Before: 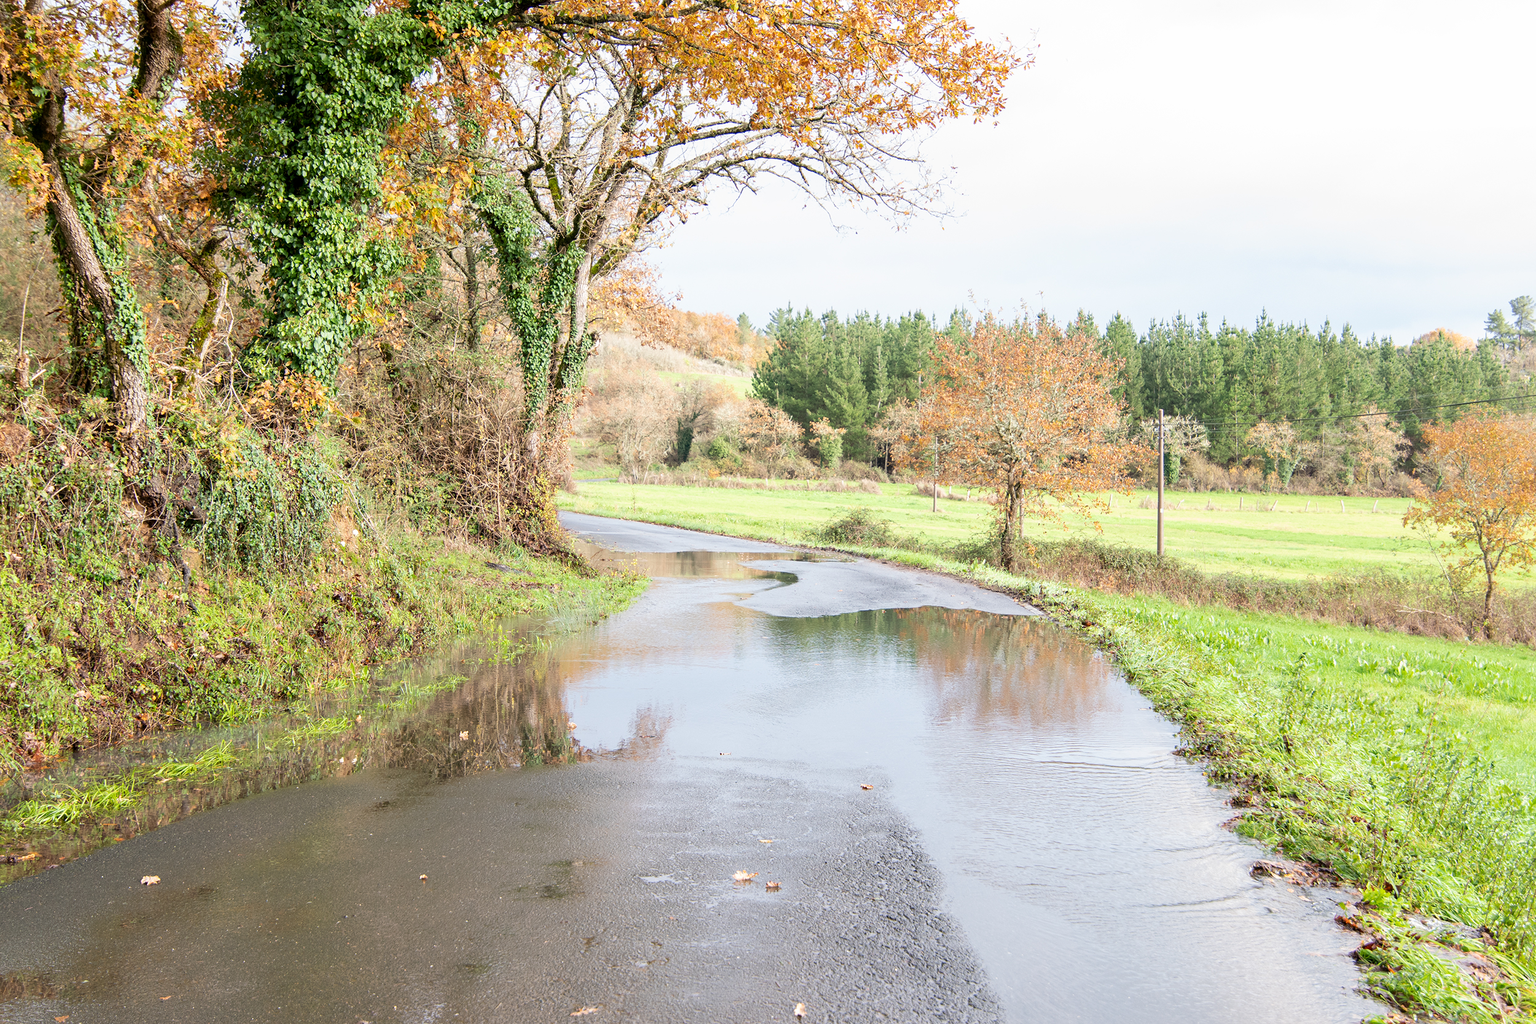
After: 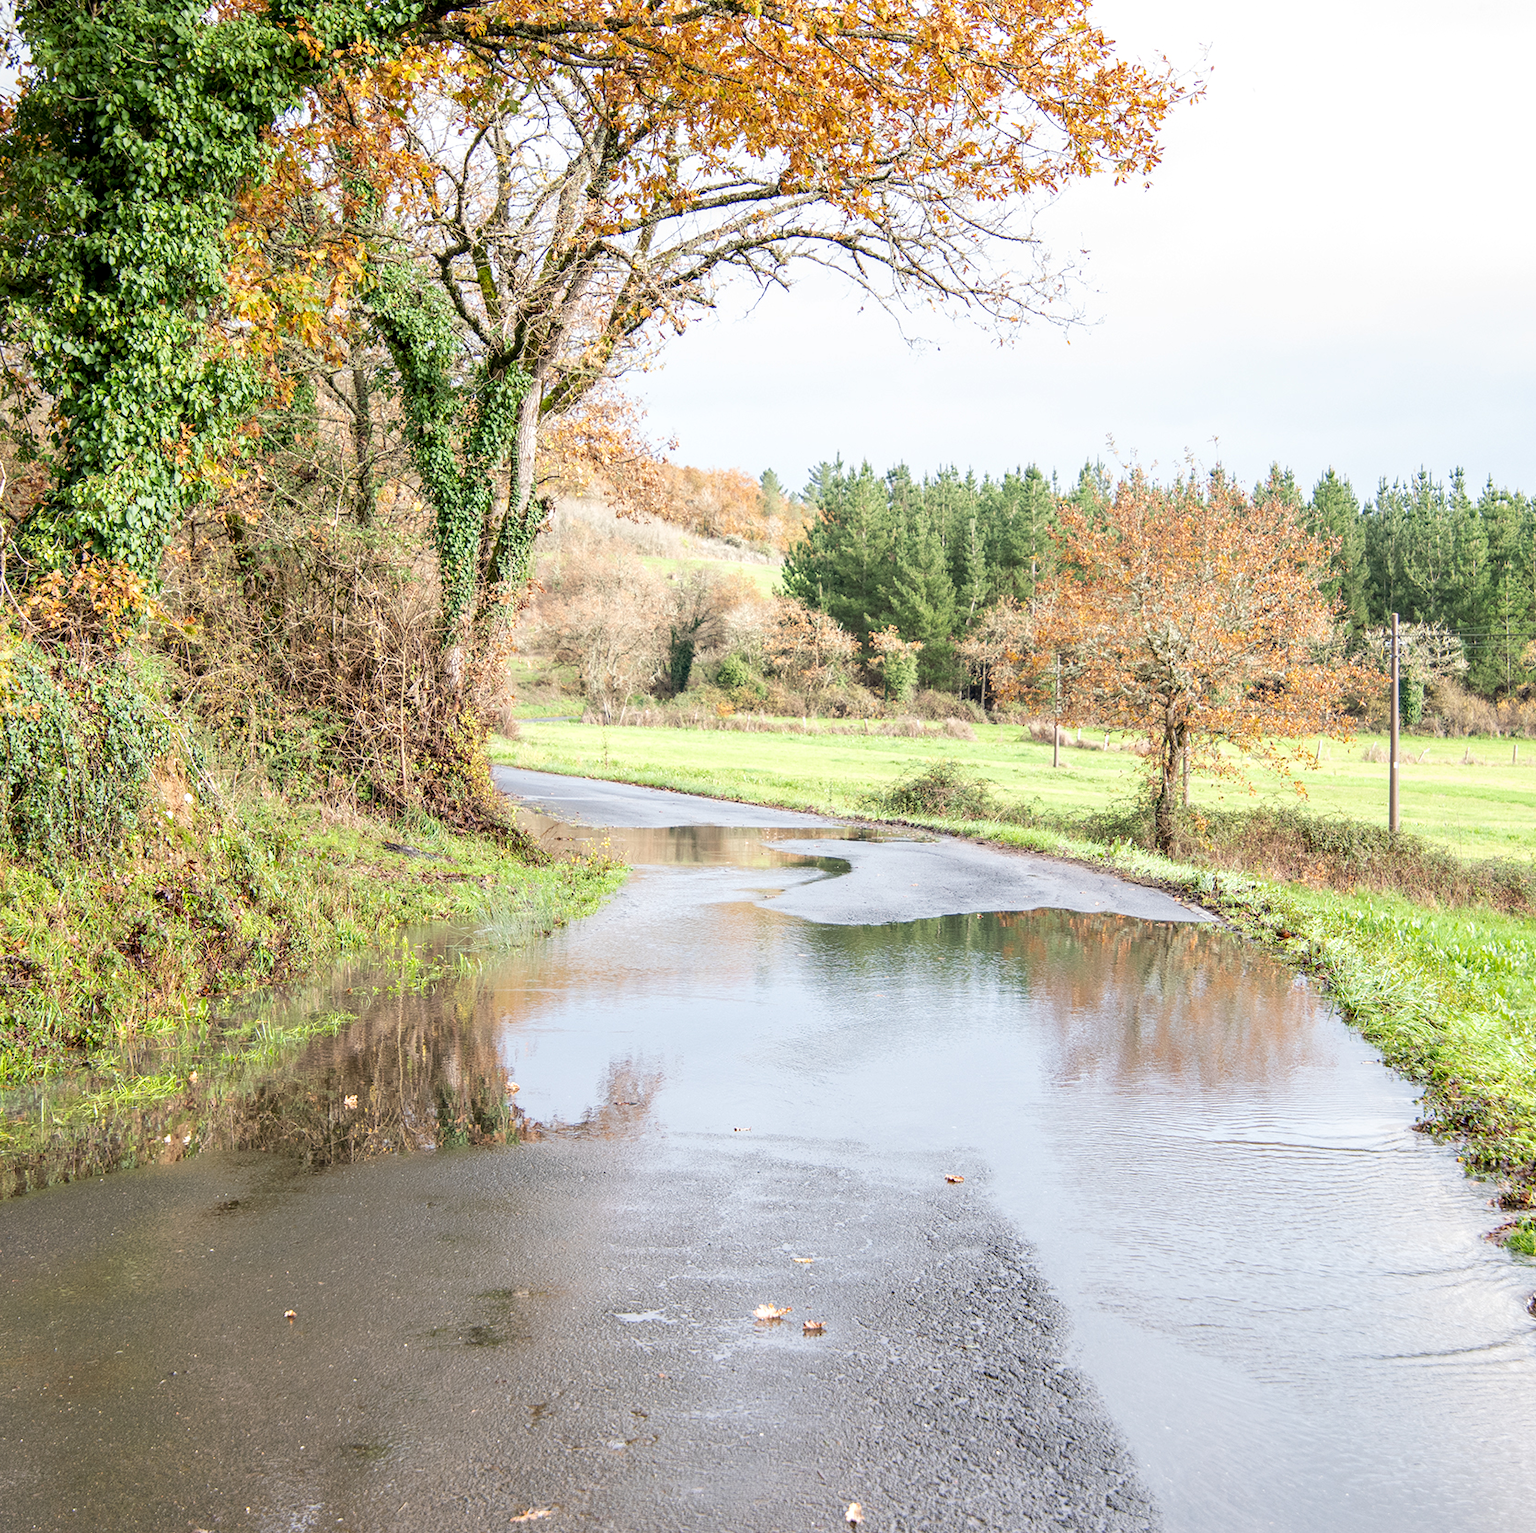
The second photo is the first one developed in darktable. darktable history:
local contrast: on, module defaults
crop and rotate: left 15.004%, right 18.209%
